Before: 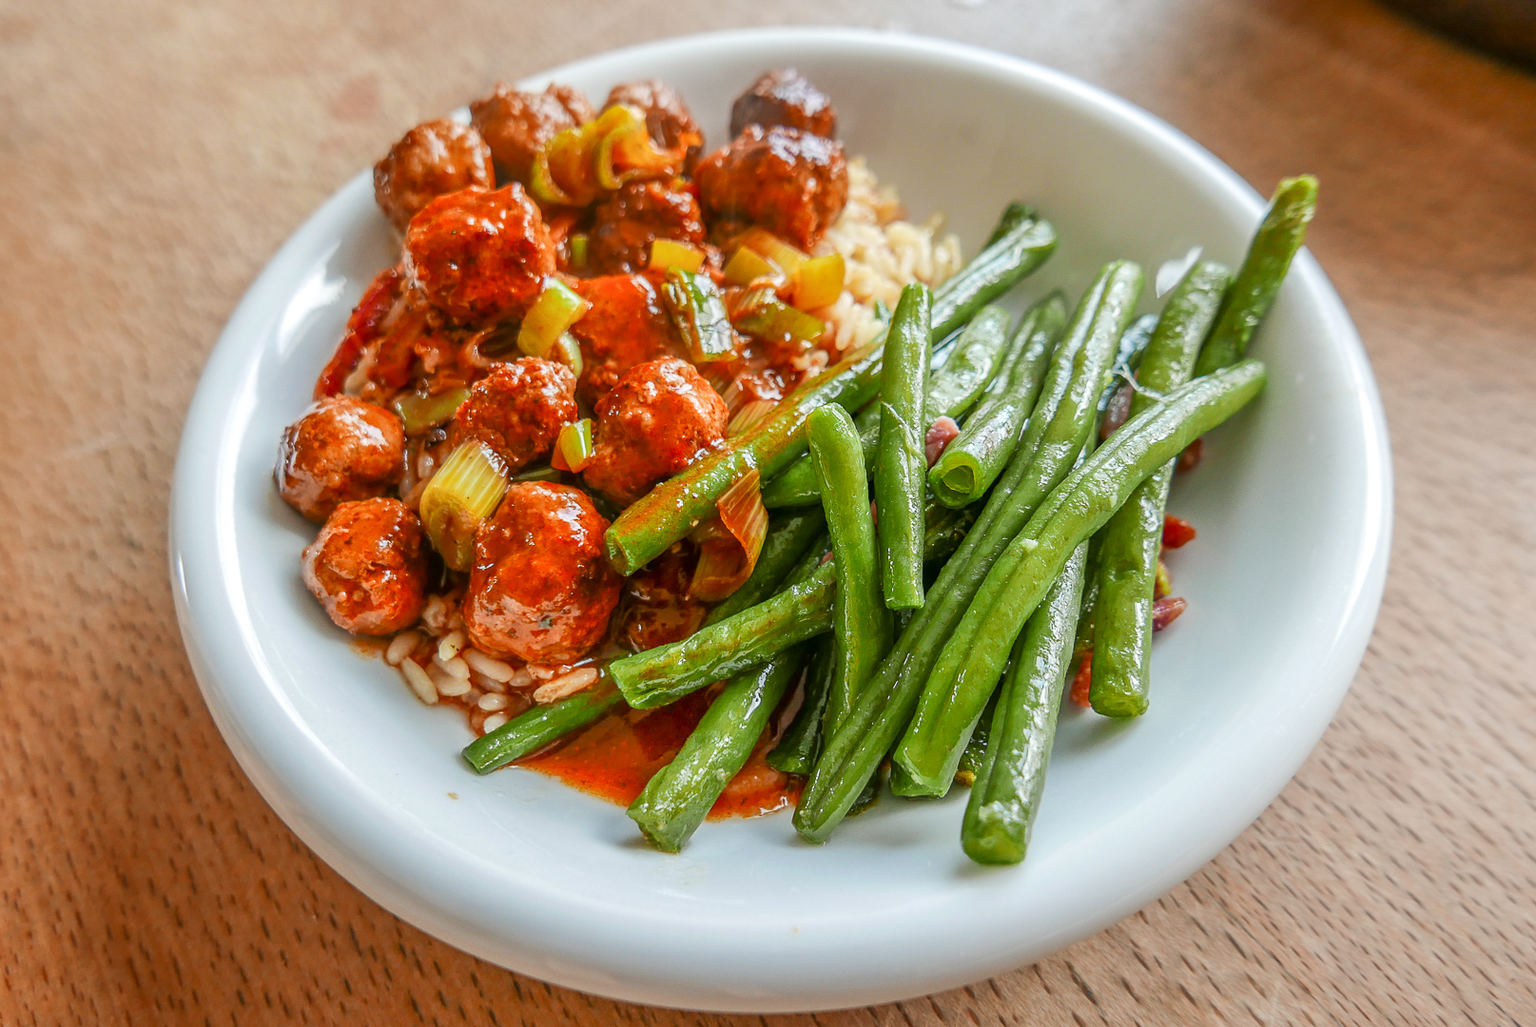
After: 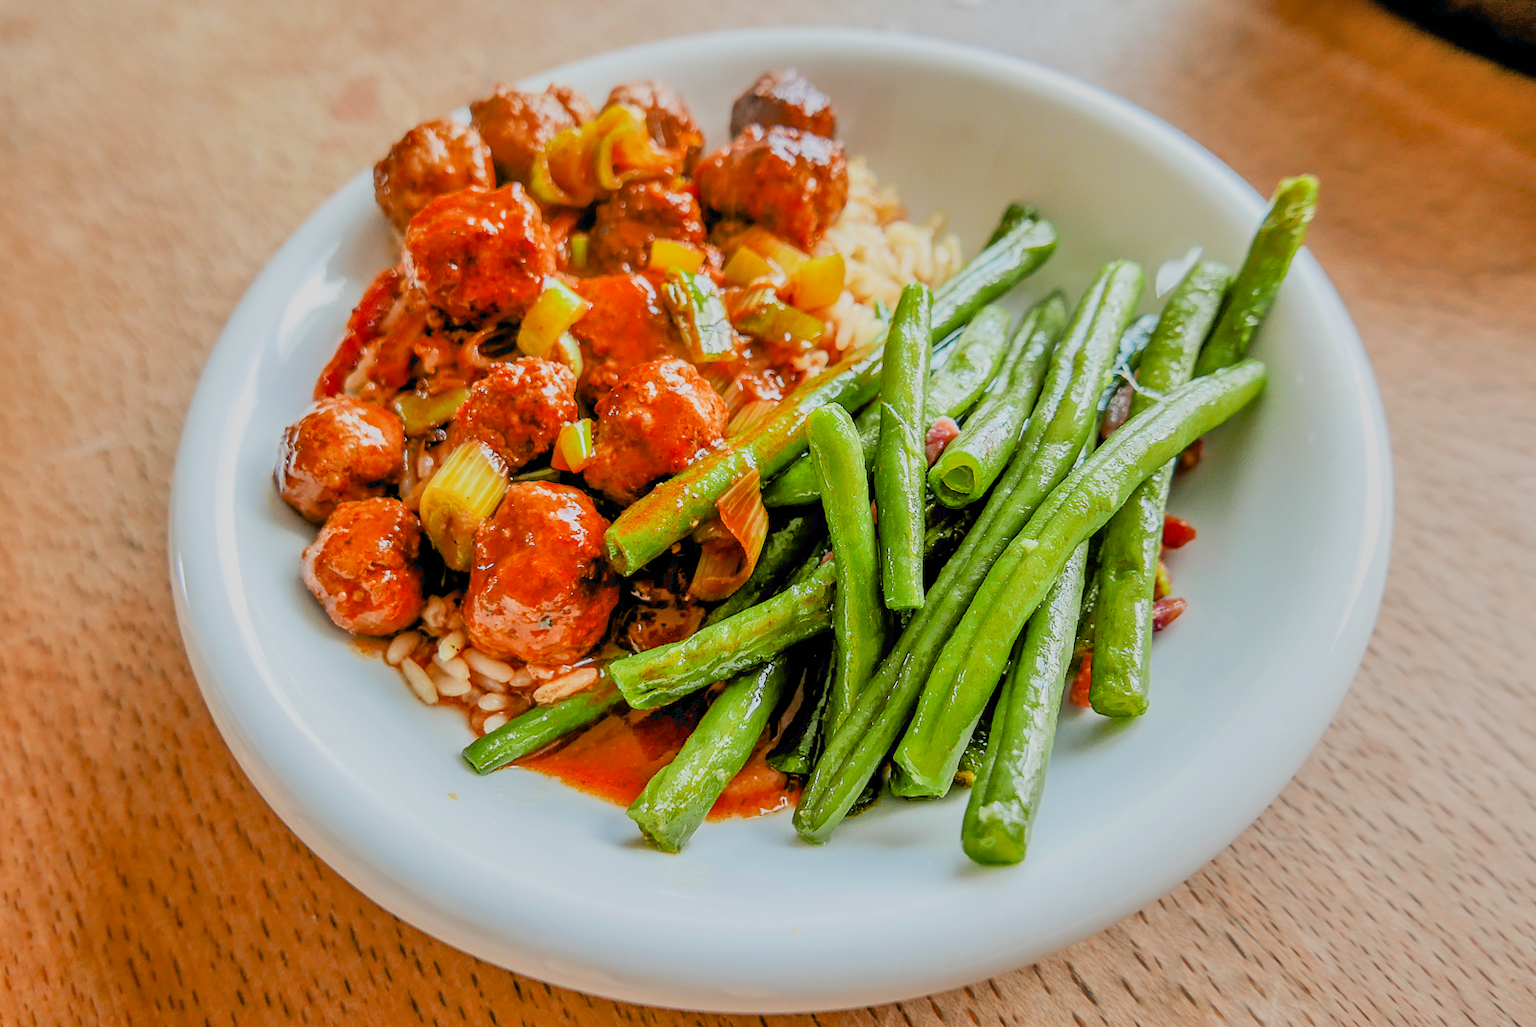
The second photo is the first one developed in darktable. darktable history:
filmic rgb: black relative exposure -6.15 EV, white relative exposure 6.96 EV, hardness 2.23, color science v6 (2022)
exposure: black level correction 0.012, exposure 0.7 EV, compensate exposure bias true, compensate highlight preservation false
shadows and highlights: shadows 60, soften with gaussian
